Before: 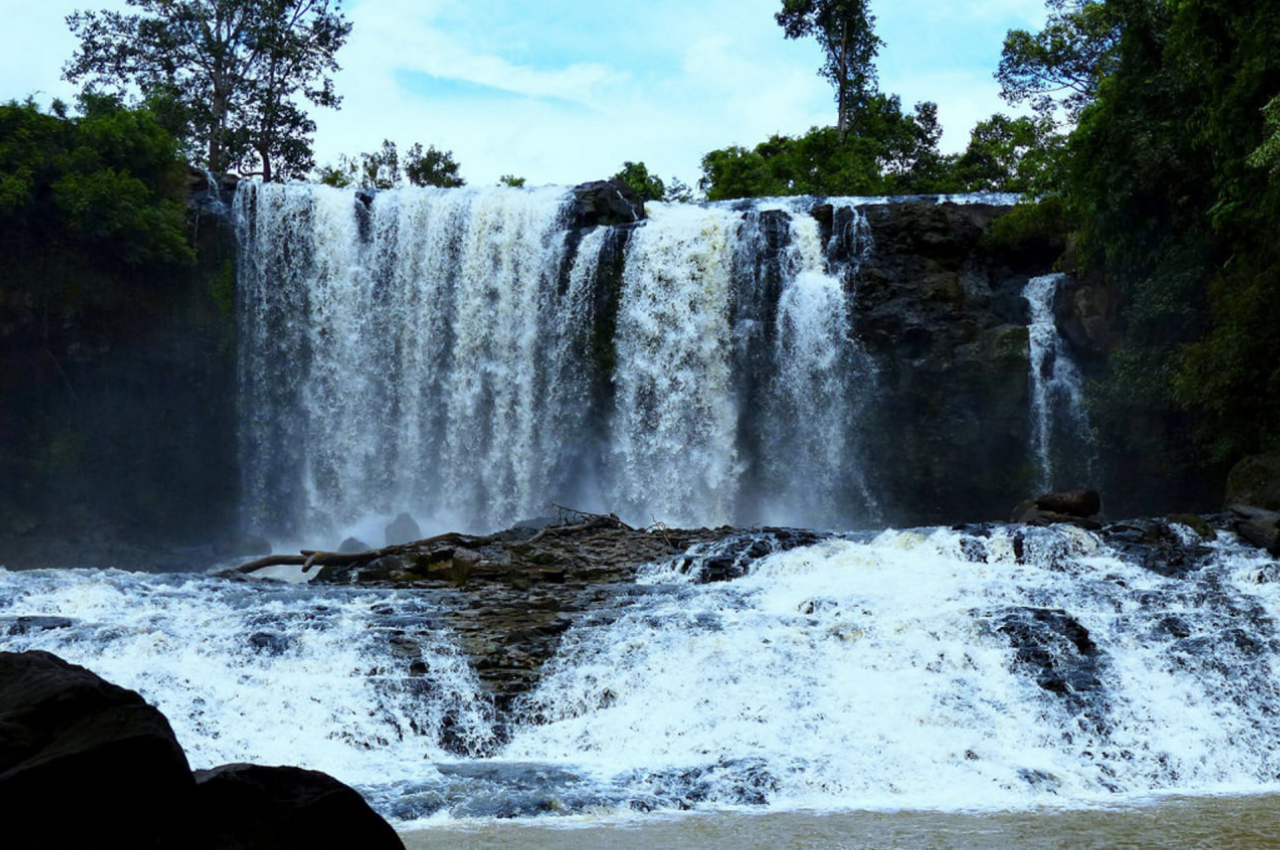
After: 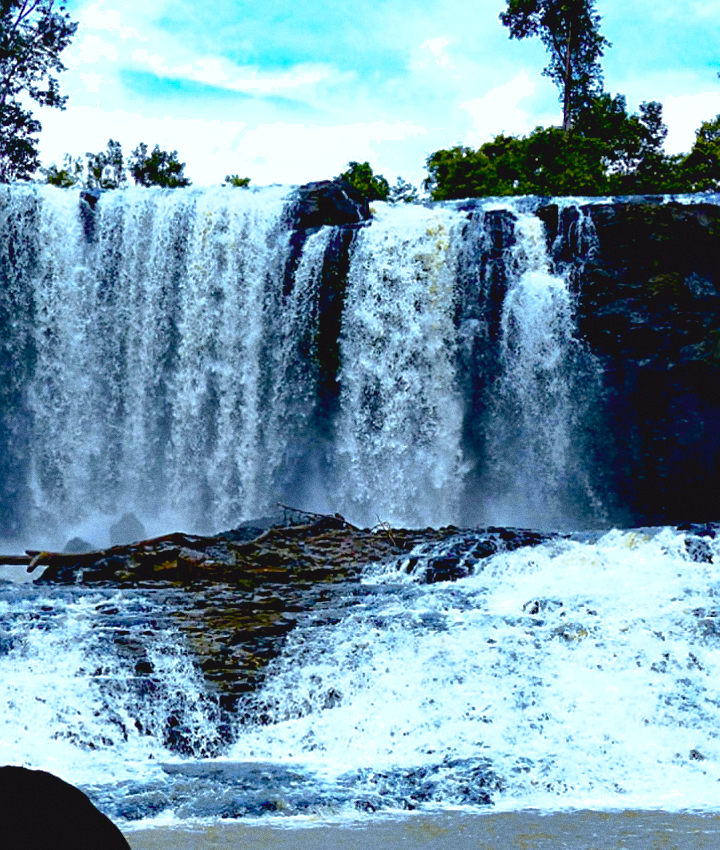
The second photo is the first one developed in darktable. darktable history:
tone curve: curves: ch0 [(0, 0.036) (0.119, 0.115) (0.461, 0.479) (0.715, 0.767) (0.817, 0.865) (1, 0.998)]; ch1 [(0, 0) (0.377, 0.416) (0.44, 0.461) (0.487, 0.49) (0.514, 0.525) (0.538, 0.561) (0.67, 0.713) (1, 1)]; ch2 [(0, 0) (0.38, 0.405) (0.463, 0.445) (0.492, 0.486) (0.529, 0.533) (0.578, 0.59) (0.653, 0.698) (1, 1)], color space Lab, independent channels, preserve colors none
color balance rgb: perceptual saturation grading › global saturation 20%, perceptual saturation grading › highlights -25%, perceptual saturation grading › shadows 25%, global vibrance 50%
exposure: exposure 0.2 EV, compensate highlight preservation false
sharpen: on, module defaults
base curve: curves: ch0 [(0.017, 0) (0.425, 0.441) (0.844, 0.933) (1, 1)], preserve colors none
crop: left 21.496%, right 22.254%
grain: coarseness 0.09 ISO
shadows and highlights: shadows 40, highlights -60
